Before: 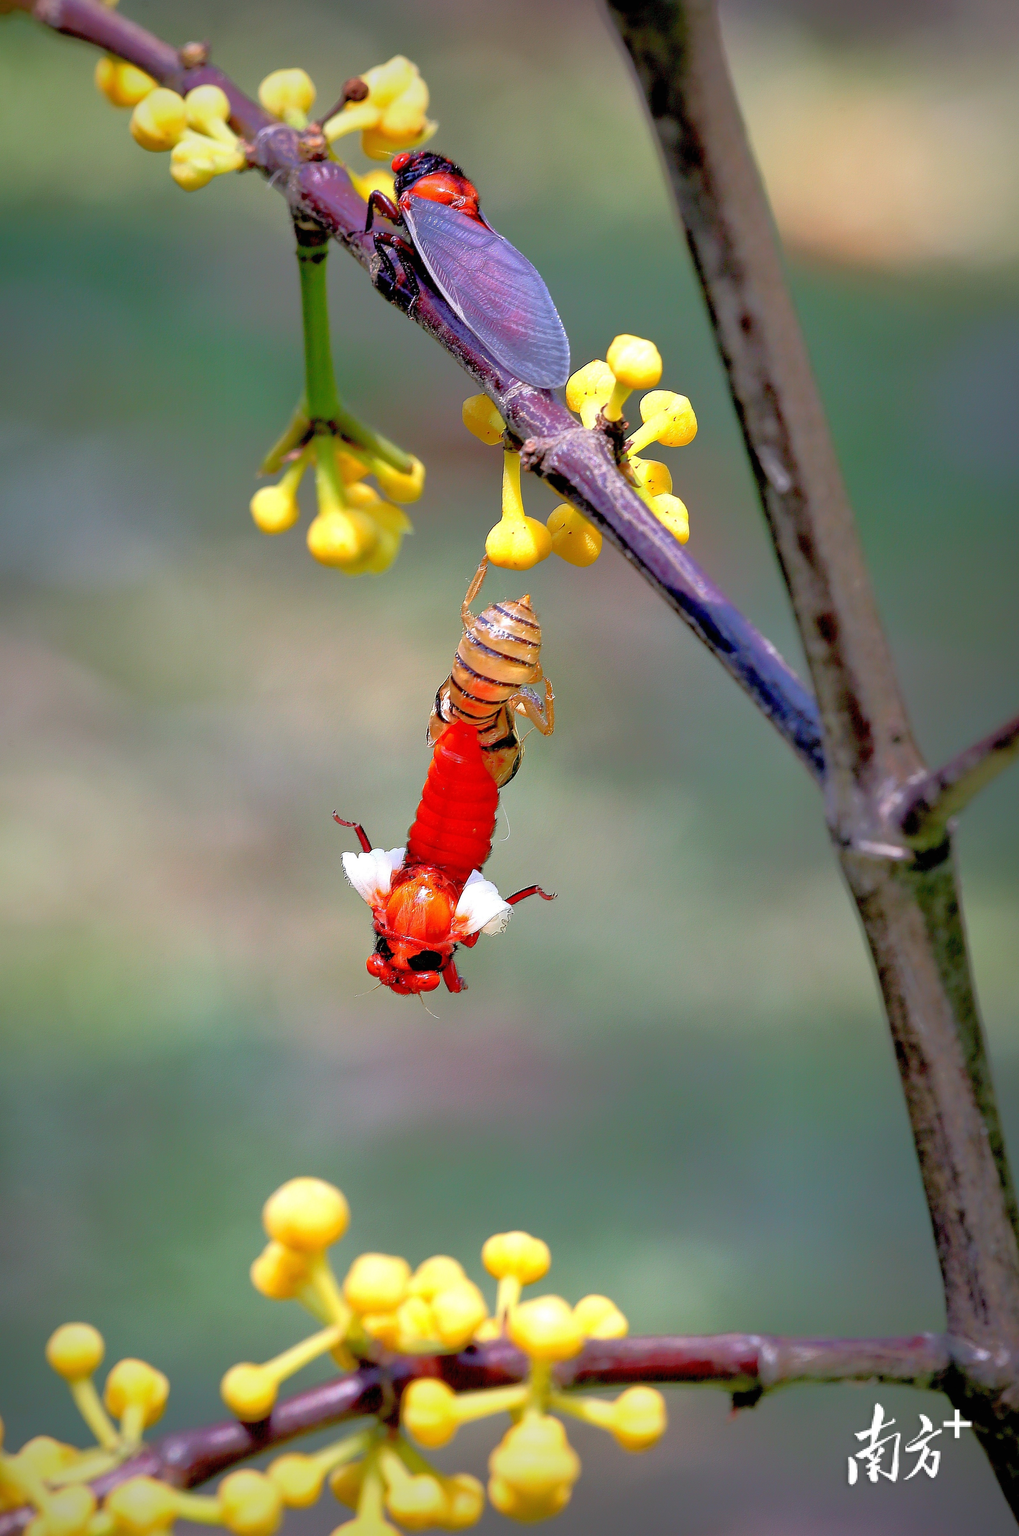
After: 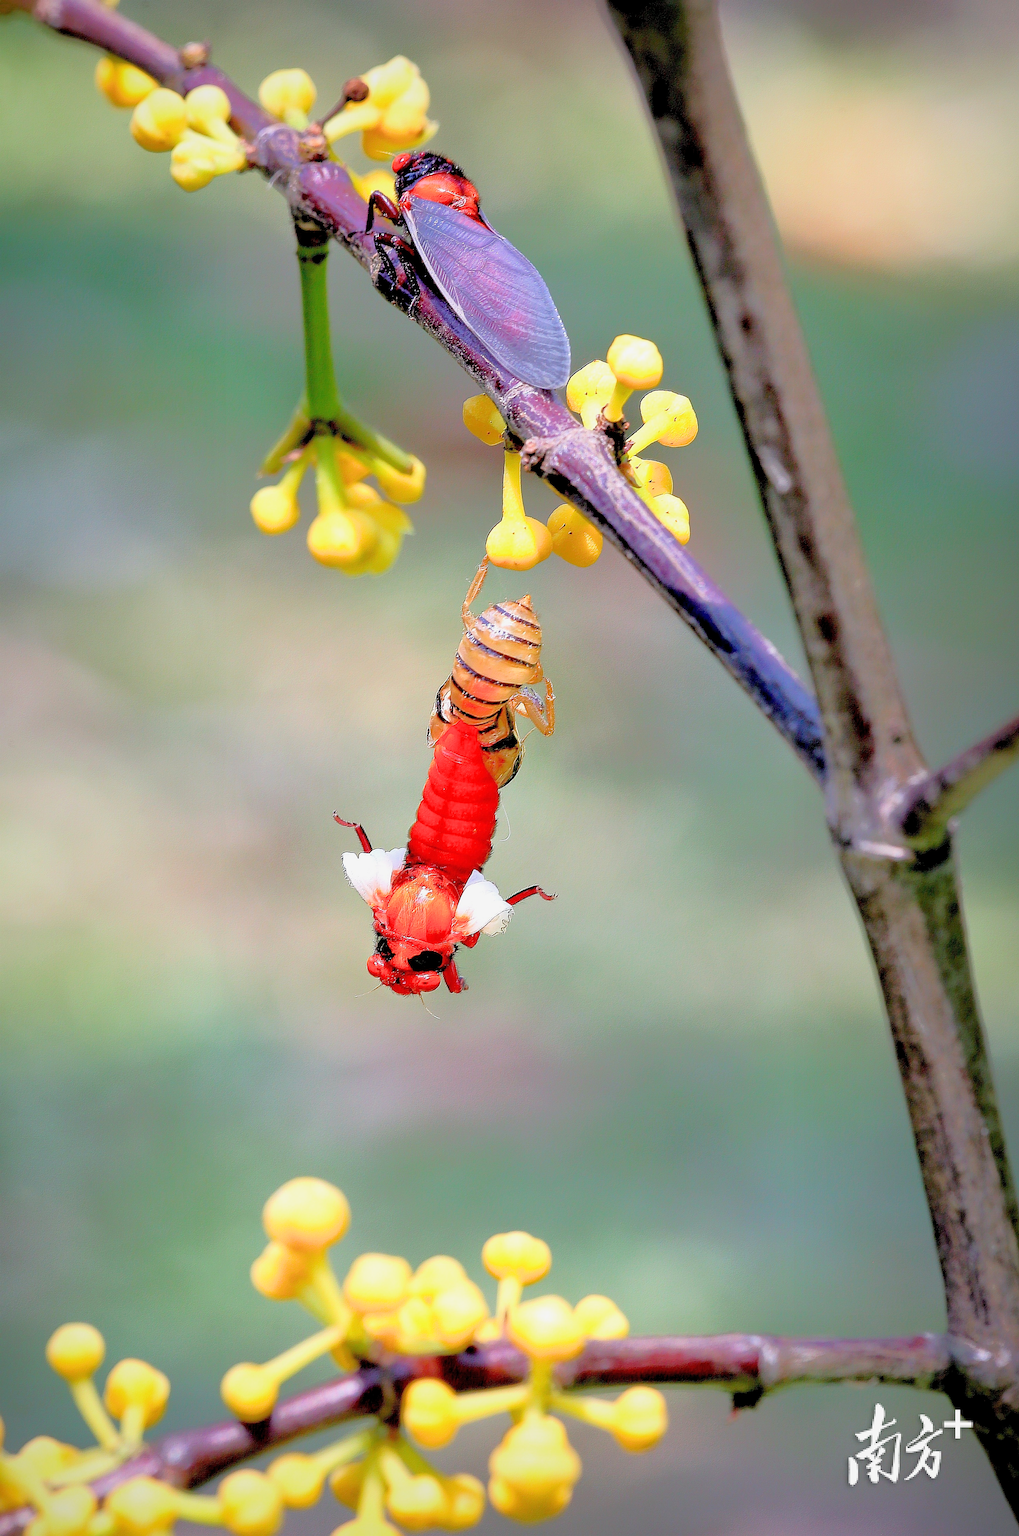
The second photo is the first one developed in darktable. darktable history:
exposure: black level correction 0, exposure 0.696 EV, compensate highlight preservation false
sharpen: on, module defaults
filmic rgb: black relative exposure -7.78 EV, white relative exposure 4.42 EV, target black luminance 0%, hardness 3.76, latitude 50.61%, contrast 1.069, highlights saturation mix 8.79%, shadows ↔ highlights balance -0.213%, iterations of high-quality reconstruction 0
